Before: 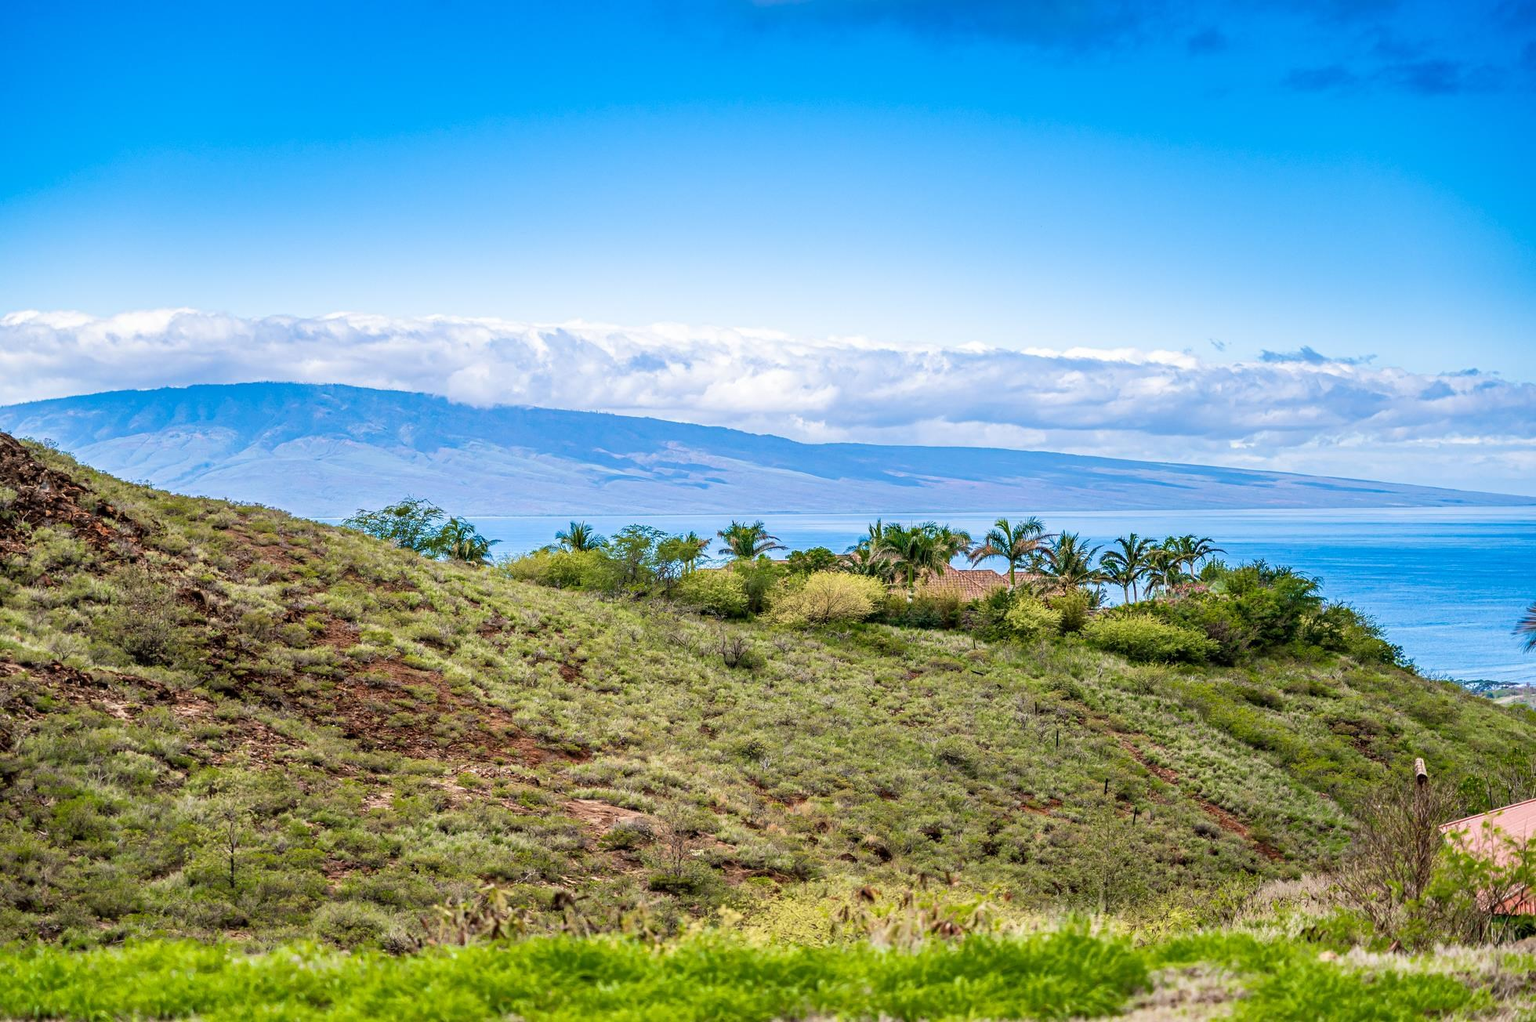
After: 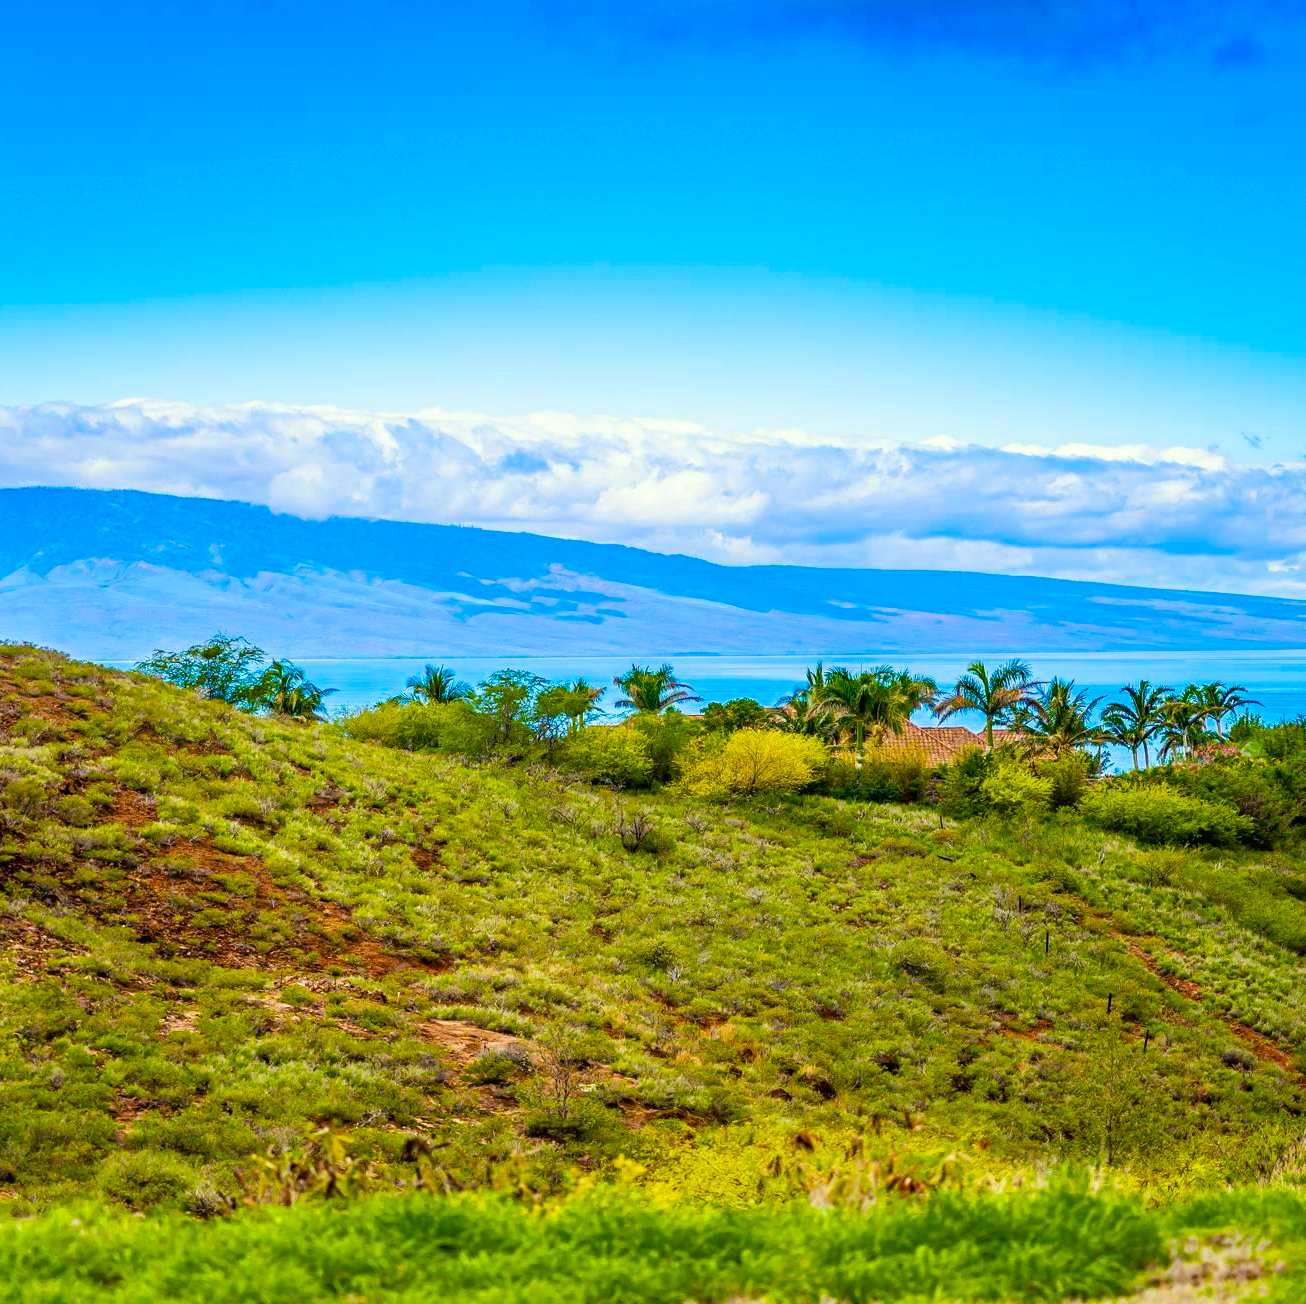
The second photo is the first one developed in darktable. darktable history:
color balance rgb: linear chroma grading › global chroma 23.15%, perceptual saturation grading › global saturation 28.7%, perceptual saturation grading › mid-tones 12.04%, perceptual saturation grading › shadows 10.19%, global vibrance 22.22%
crop: left 15.419%, right 17.914%
color correction: highlights a* -4.28, highlights b* 6.53
